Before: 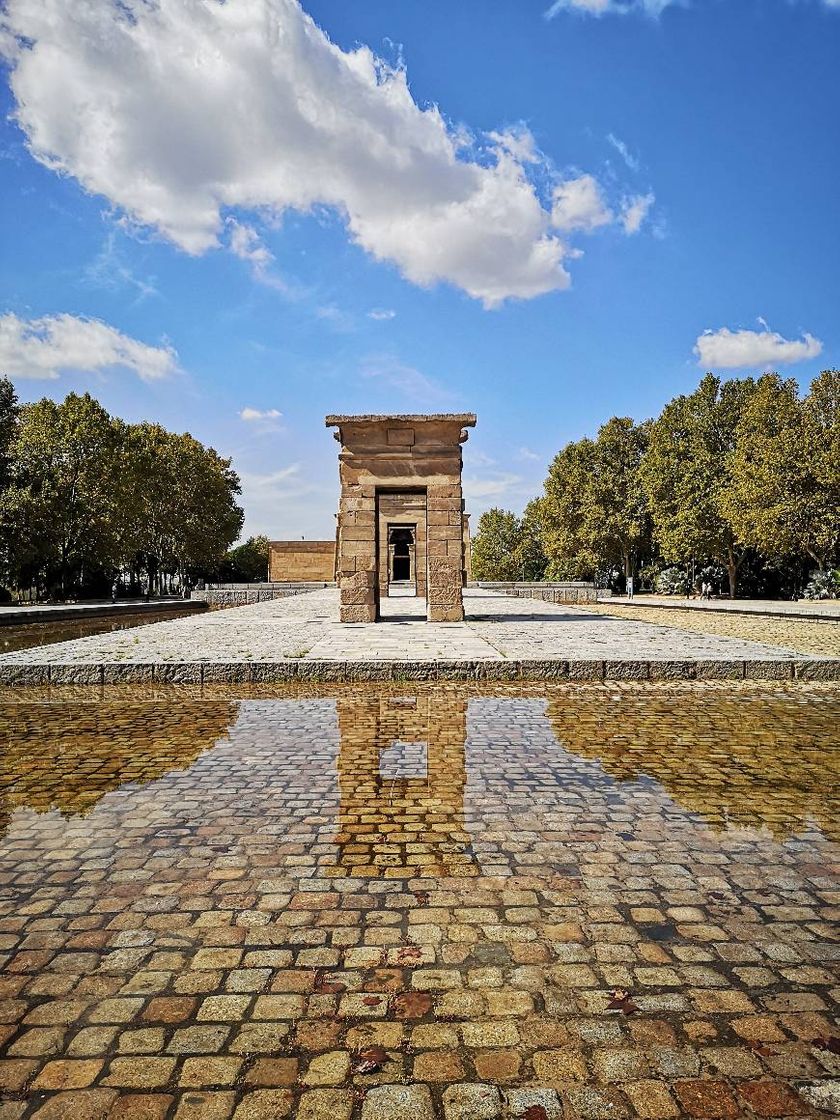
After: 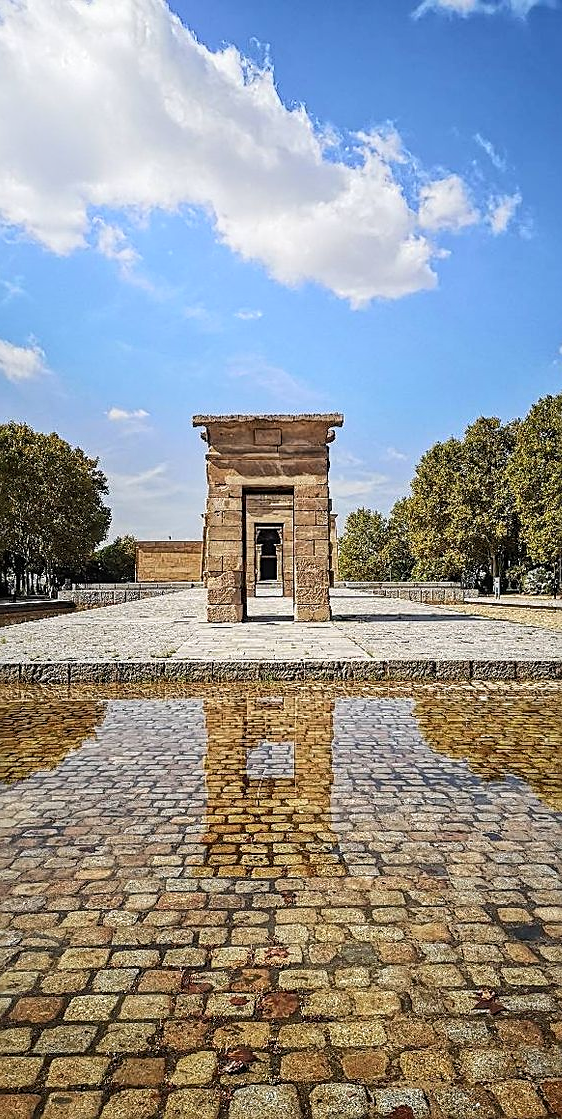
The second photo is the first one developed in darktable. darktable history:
local contrast: on, module defaults
sharpen: amount 0.49
shadows and highlights: shadows -55.41, highlights 87.99, soften with gaussian
crop and rotate: left 15.853%, right 17.235%
